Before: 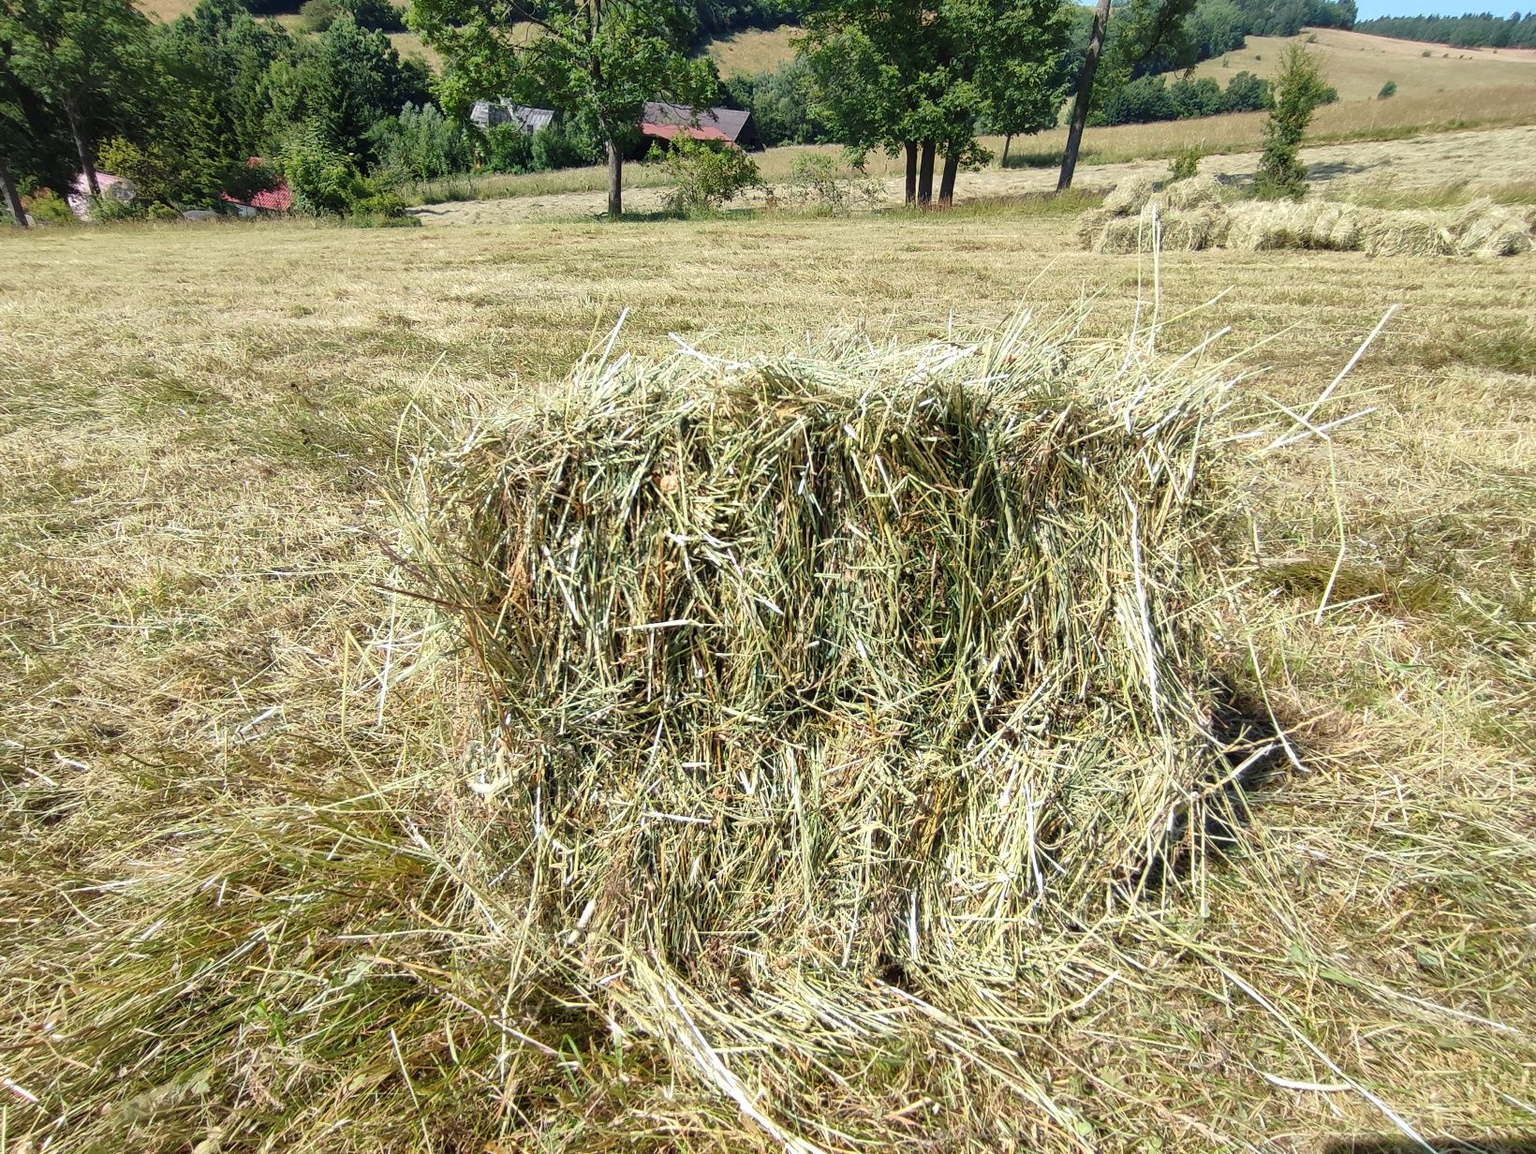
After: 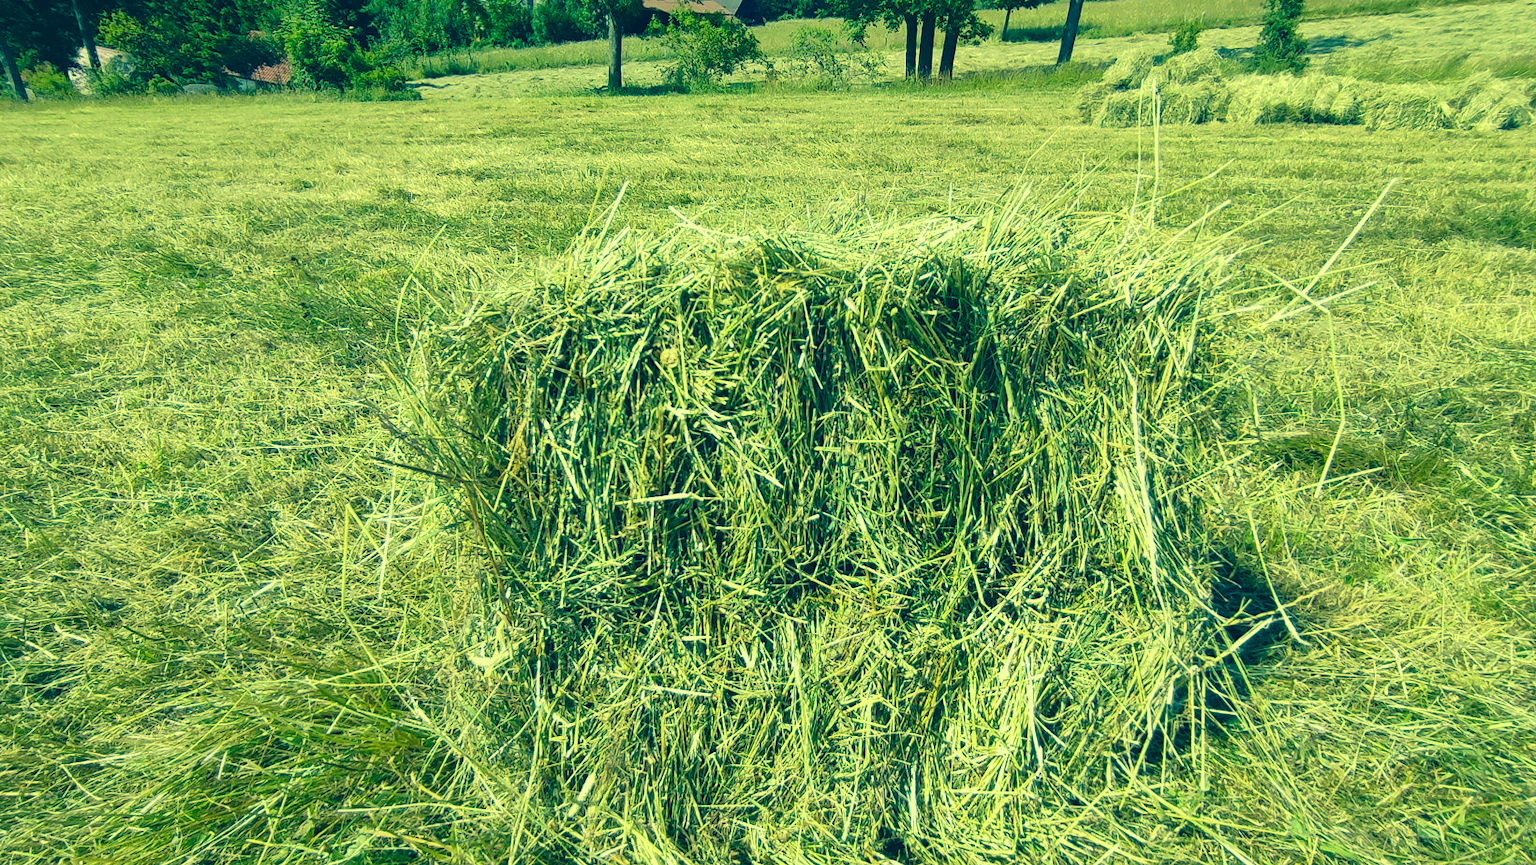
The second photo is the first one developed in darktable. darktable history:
crop: top 11.009%, bottom 13.953%
color correction: highlights a* -15.48, highlights b* 39.52, shadows a* -39.95, shadows b* -25.97
